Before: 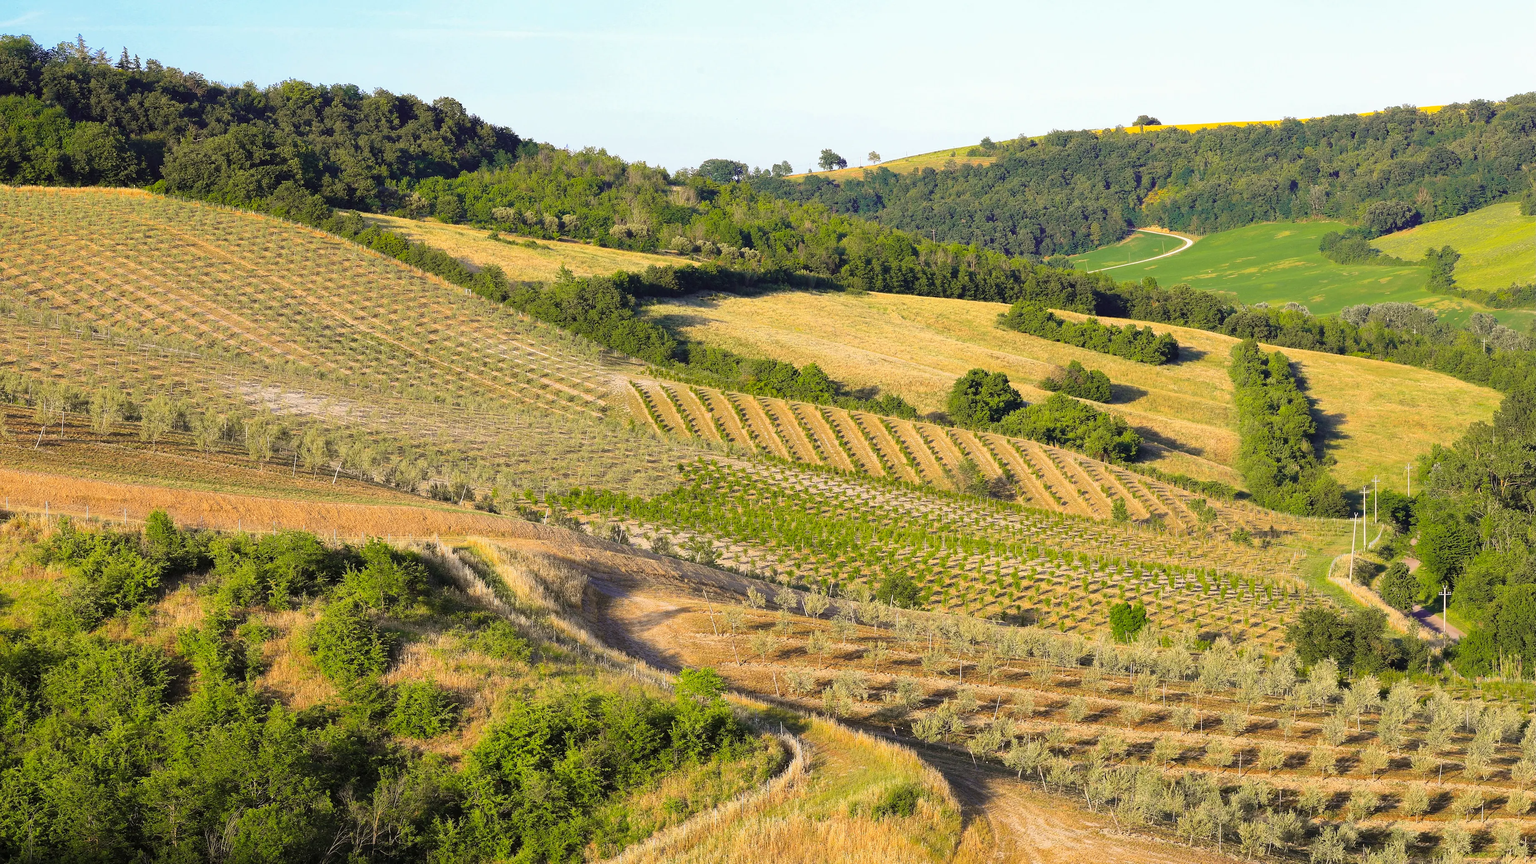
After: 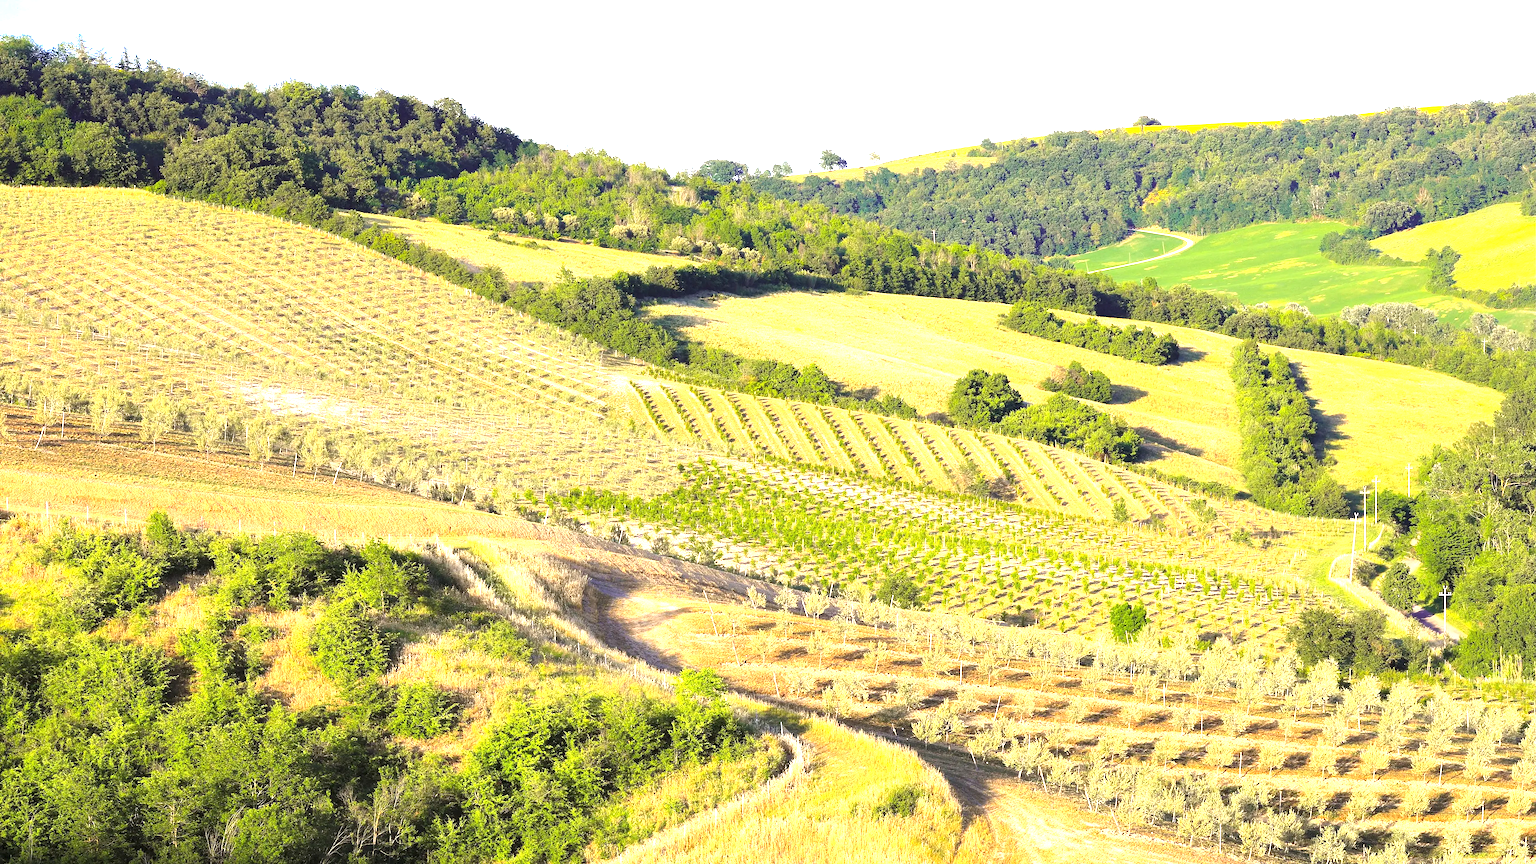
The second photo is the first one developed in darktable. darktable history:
exposure: black level correction 0, exposure 1.291 EV, compensate exposure bias true, compensate highlight preservation false
